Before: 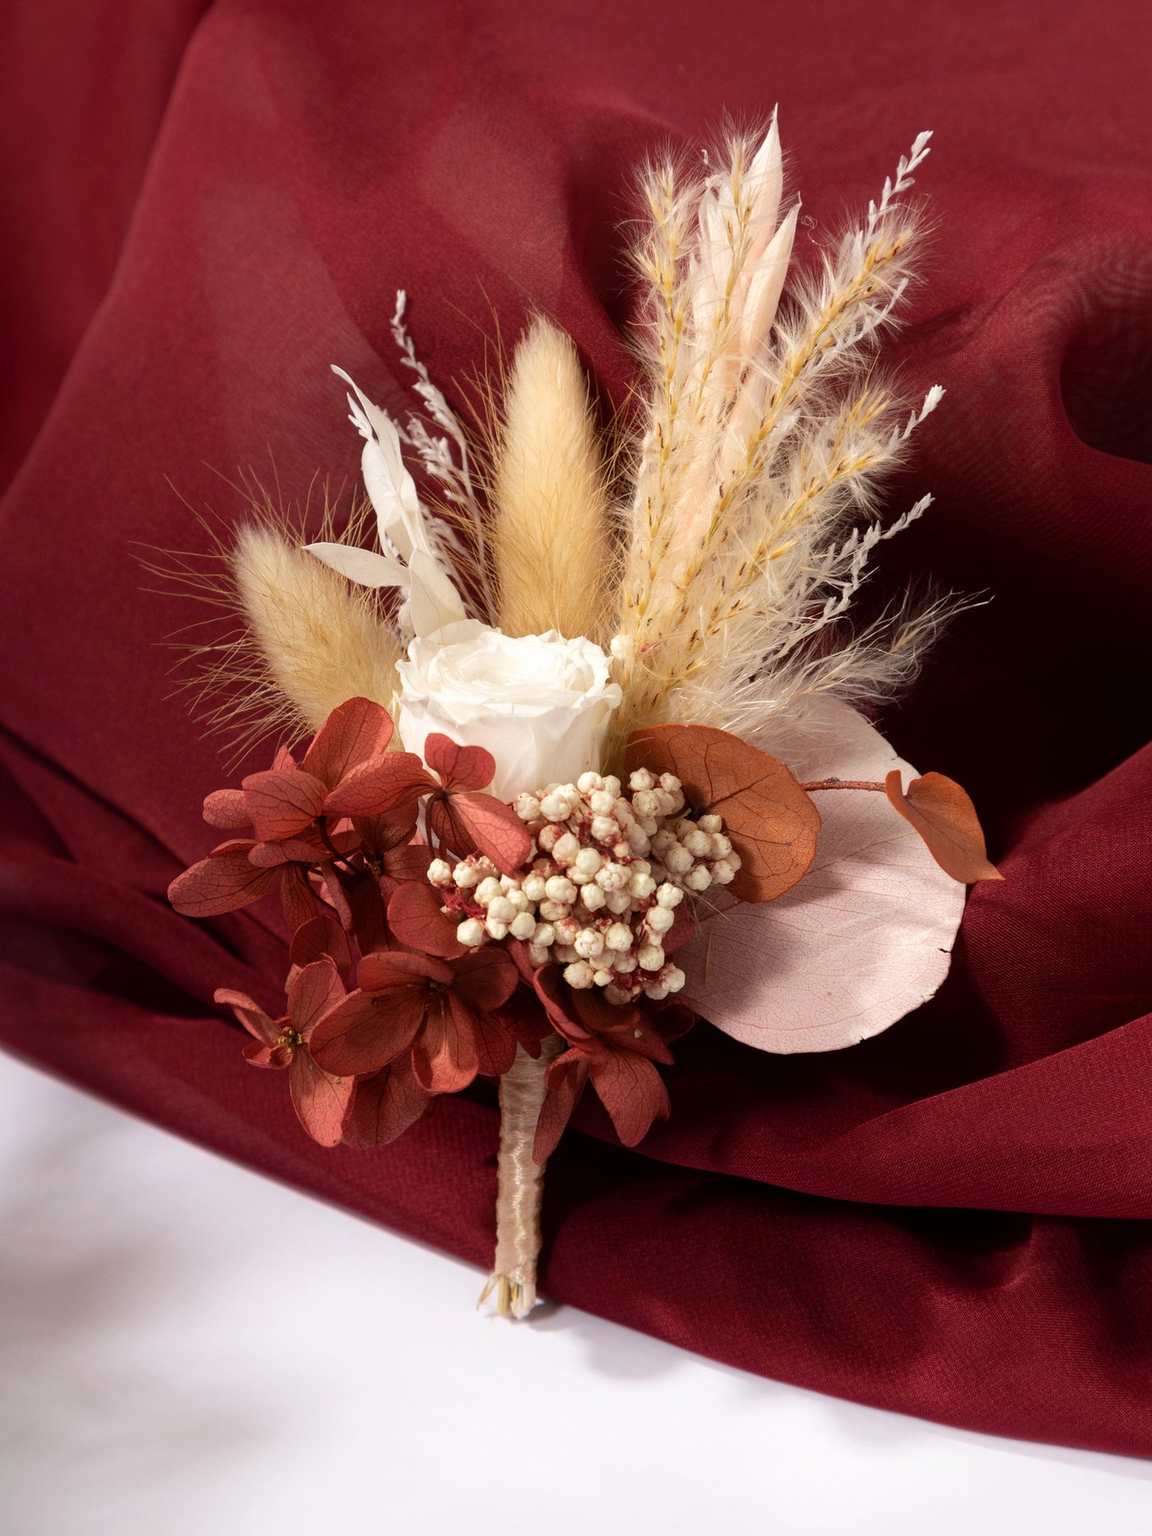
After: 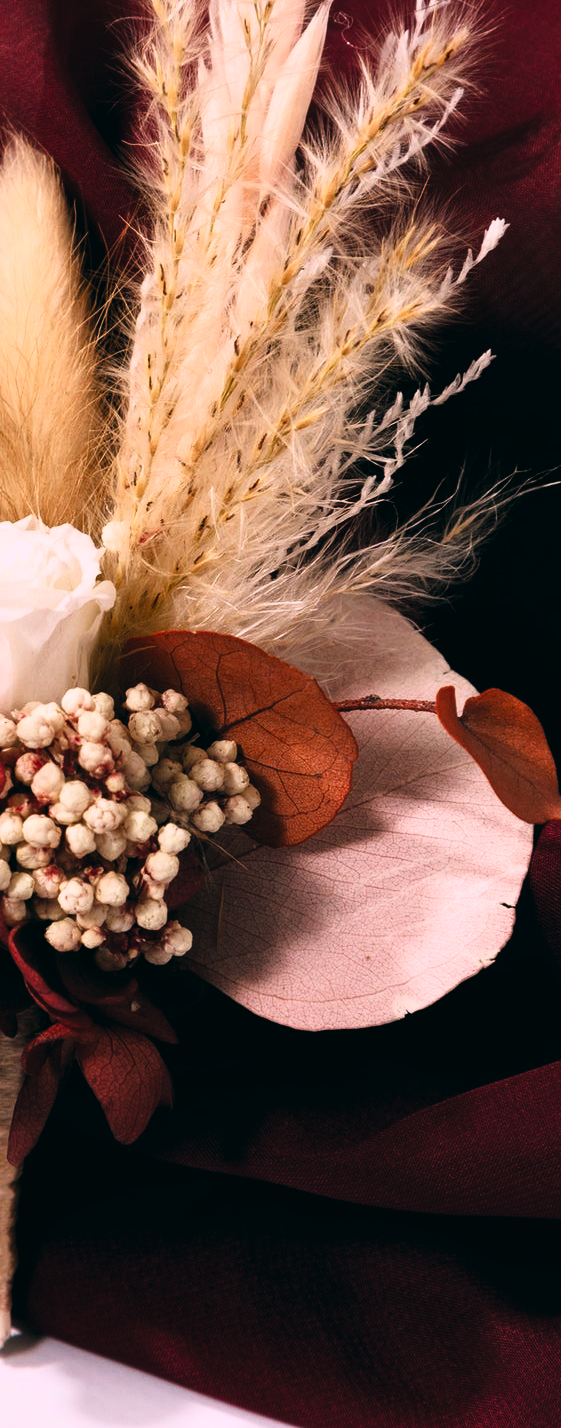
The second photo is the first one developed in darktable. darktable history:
crop: left 45.721%, top 13.393%, right 14.118%, bottom 10.01%
tone curve: curves: ch0 [(0.016, 0.011) (0.084, 0.026) (0.469, 0.508) (0.721, 0.862) (1, 1)], color space Lab, linked channels, preserve colors none
shadows and highlights: shadows 20.91, highlights -35.45, soften with gaussian
color balance rgb: shadows lift › chroma 1%, shadows lift › hue 113°, highlights gain › chroma 0.2%, highlights gain › hue 333°, perceptual saturation grading › global saturation 20%, perceptual saturation grading › highlights -50%, perceptual saturation grading › shadows 25%, contrast -10%
color balance: lift [1.016, 0.983, 1, 1.017], gamma [0.78, 1.018, 1.043, 0.957], gain [0.786, 1.063, 0.937, 1.017], input saturation 118.26%, contrast 13.43%, contrast fulcrum 21.62%, output saturation 82.76%
